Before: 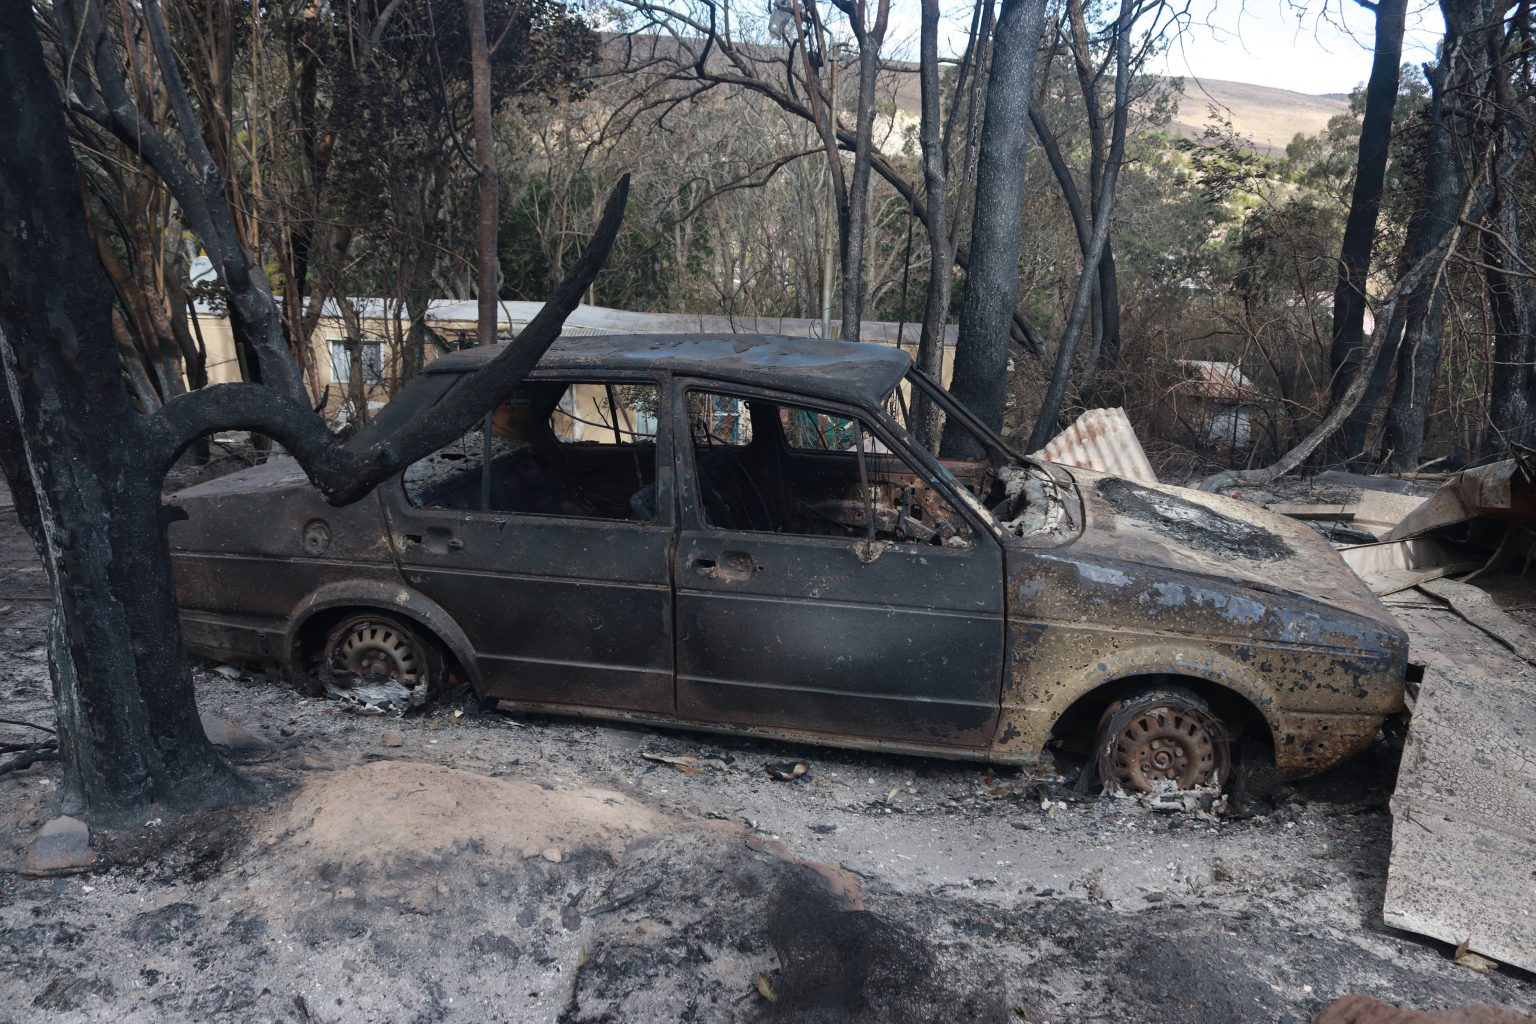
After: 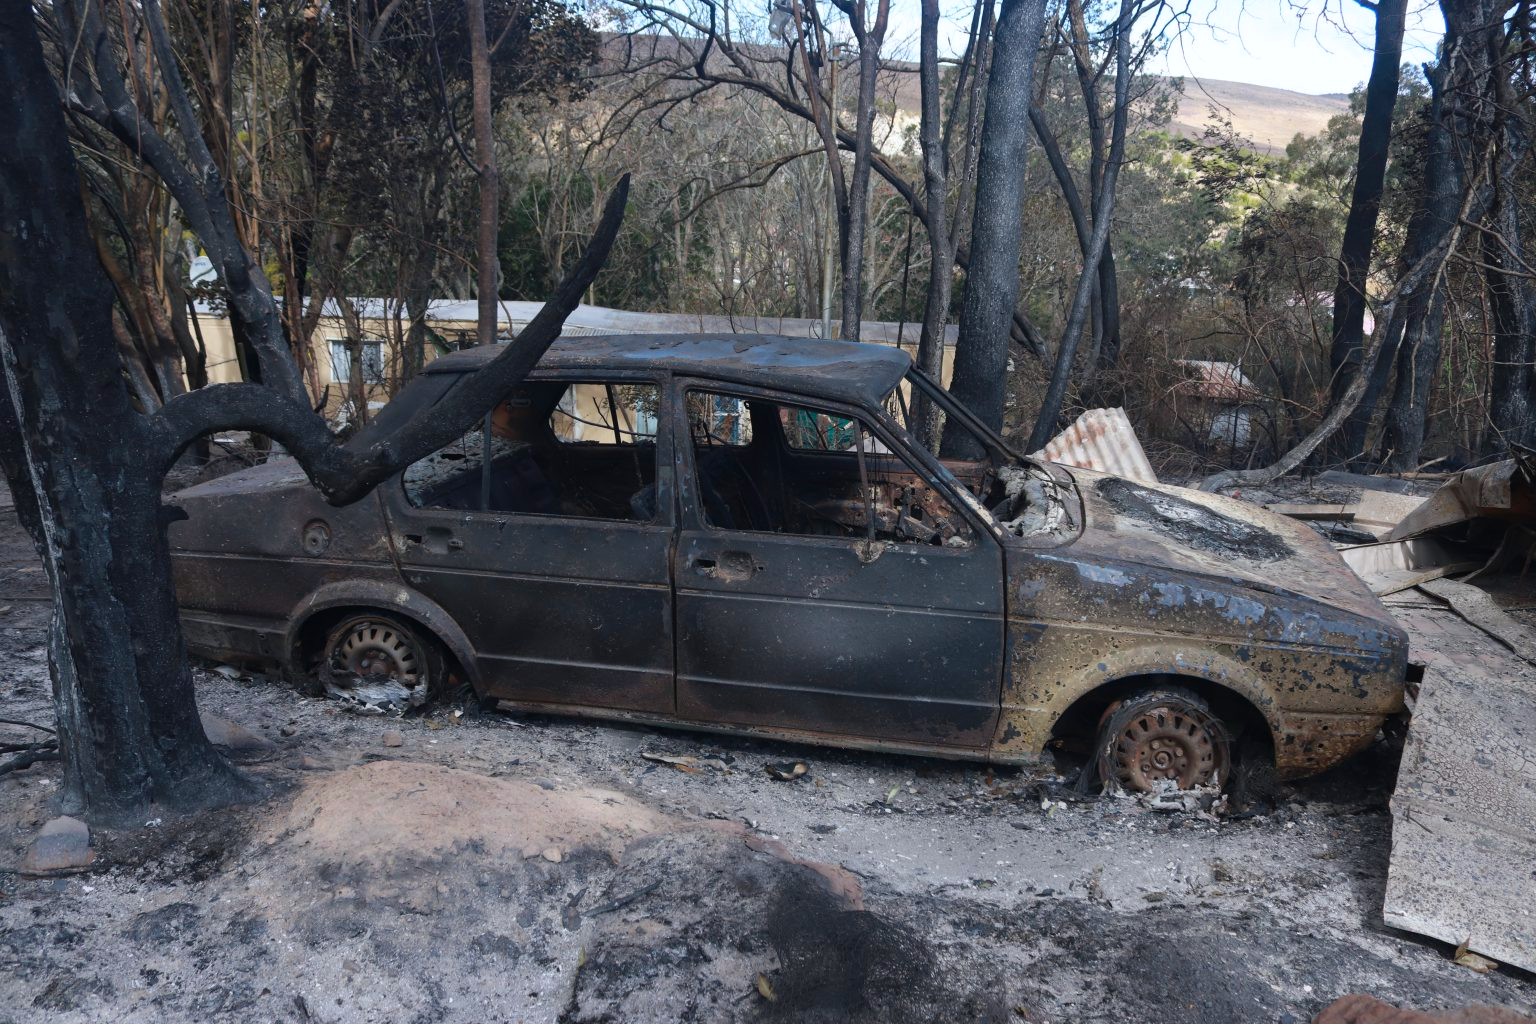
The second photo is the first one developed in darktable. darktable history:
color balance: output saturation 120%
white balance: red 0.983, blue 1.036
